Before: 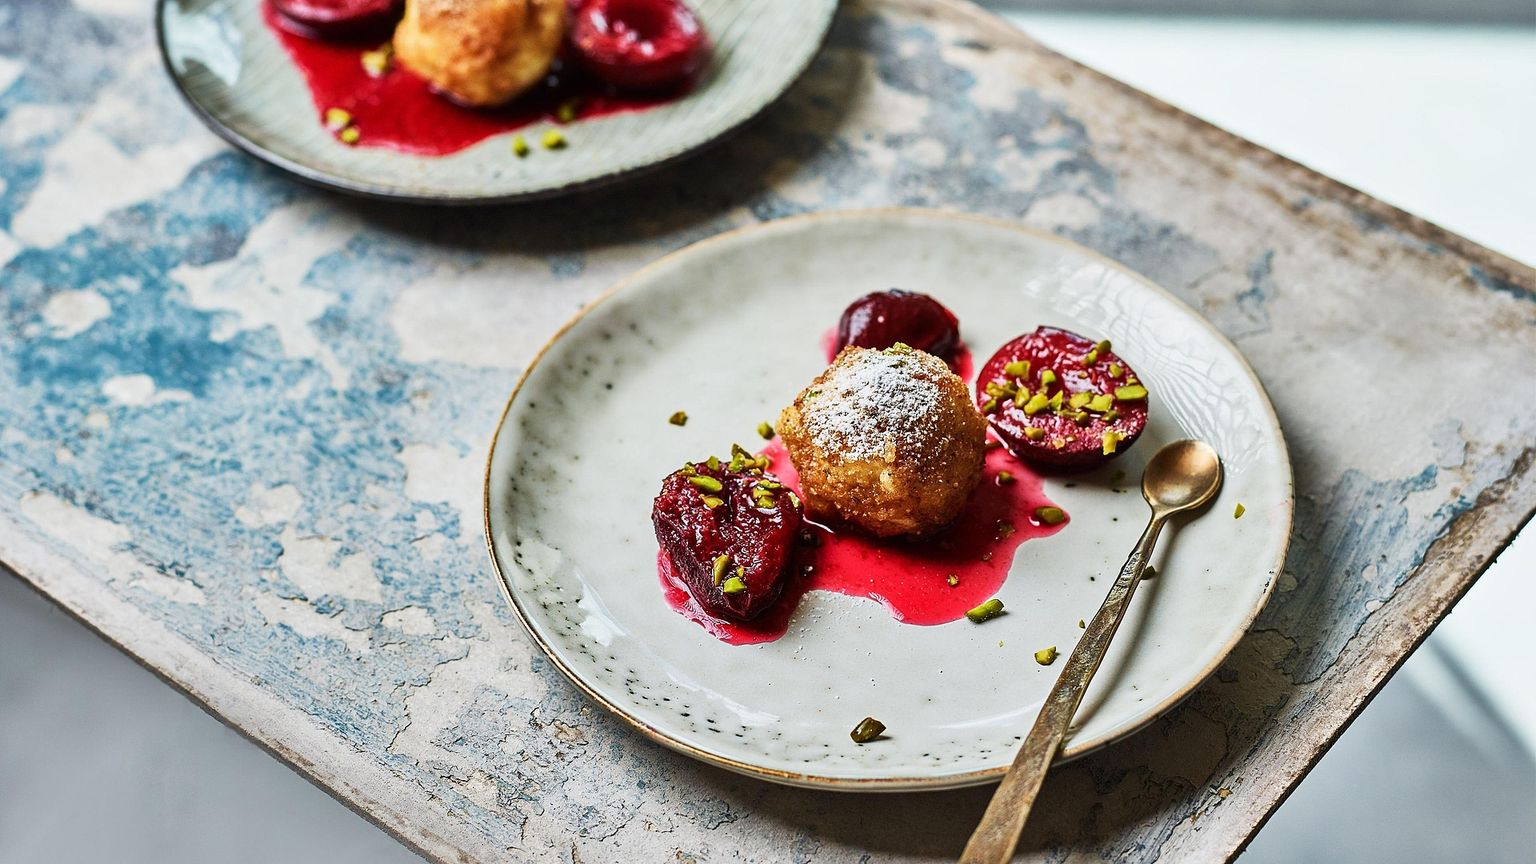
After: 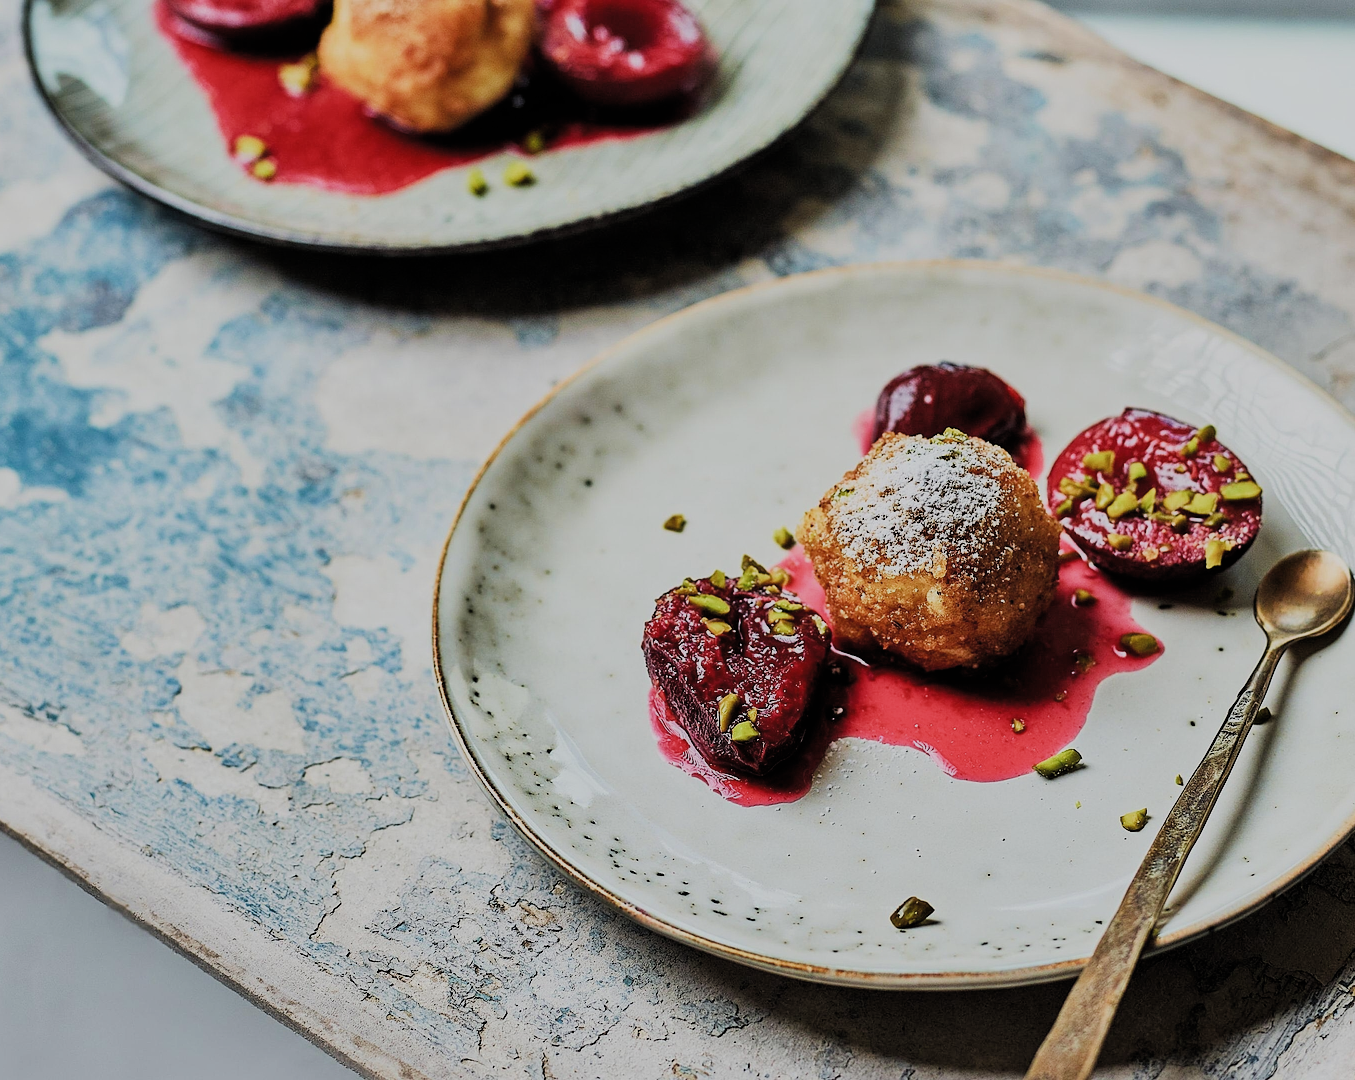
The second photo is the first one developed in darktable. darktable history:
crop and rotate: left 9.056%, right 20.325%
filmic rgb: black relative exposure -6.94 EV, white relative exposure 5.65 EV, hardness 2.85, color science v4 (2020), iterations of high-quality reconstruction 10
